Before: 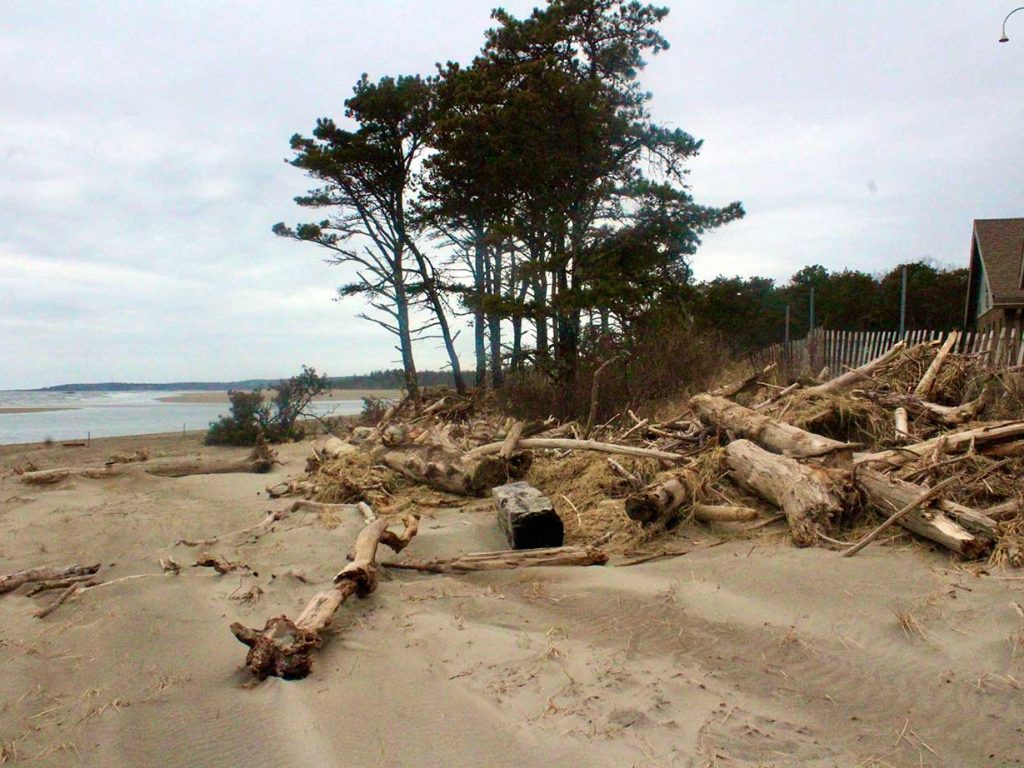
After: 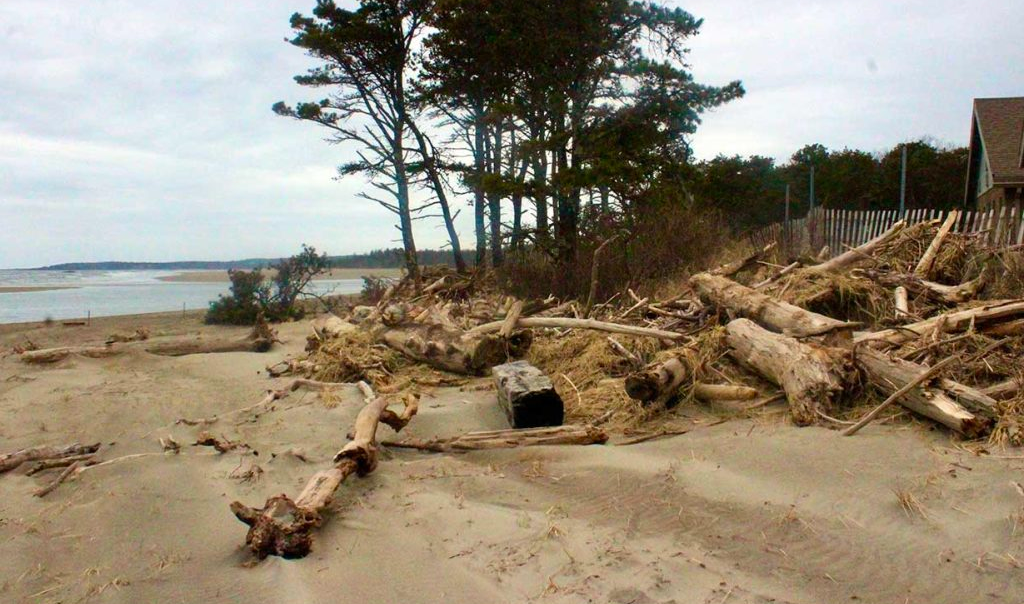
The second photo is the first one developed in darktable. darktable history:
crop and rotate: top 15.774%, bottom 5.506%
color balance: output saturation 110%
